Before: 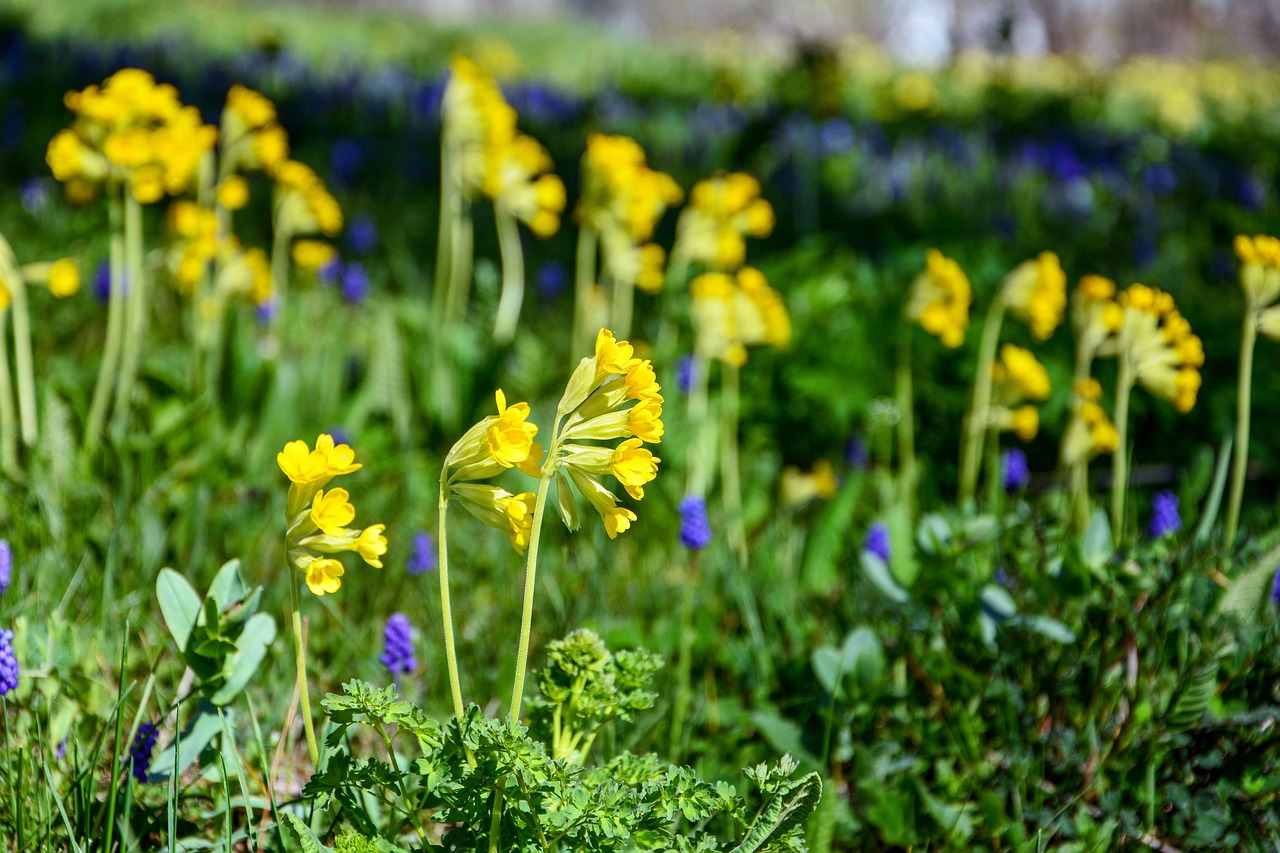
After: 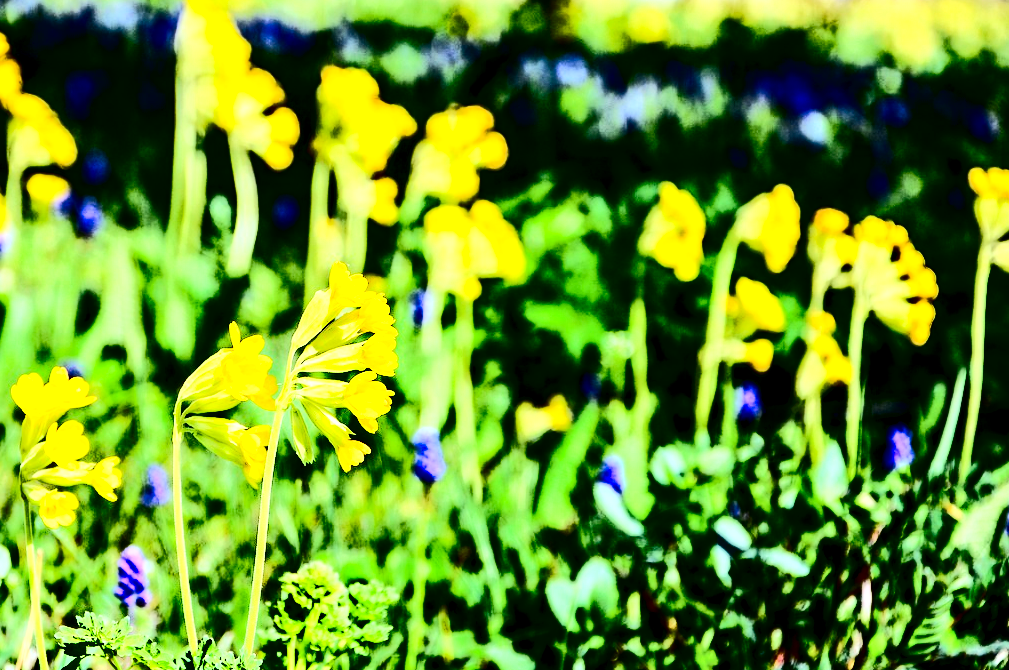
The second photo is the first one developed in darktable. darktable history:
exposure: exposure 0.766 EV, compensate highlight preservation false
base curve: curves: ch0 [(0, 0) (0.028, 0.03) (0.121, 0.232) (0.46, 0.748) (0.859, 0.968) (1, 1)]
contrast brightness saturation: contrast 0.237, brightness -0.243, saturation 0.144
crop and rotate: left 20.799%, top 8.065%, right 0.337%, bottom 13.338%
contrast equalizer: y [[0.511, 0.558, 0.631, 0.632, 0.559, 0.512], [0.5 ×6], [0.5 ×6], [0 ×6], [0 ×6]]
tone curve: curves: ch0 [(0, 0) (0.003, 0.002) (0.011, 0.002) (0.025, 0.002) (0.044, 0.007) (0.069, 0.014) (0.1, 0.026) (0.136, 0.04) (0.177, 0.061) (0.224, 0.1) (0.277, 0.151) (0.335, 0.198) (0.399, 0.272) (0.468, 0.387) (0.543, 0.553) (0.623, 0.716) (0.709, 0.8) (0.801, 0.855) (0.898, 0.897) (1, 1)], color space Lab, independent channels, preserve colors none
